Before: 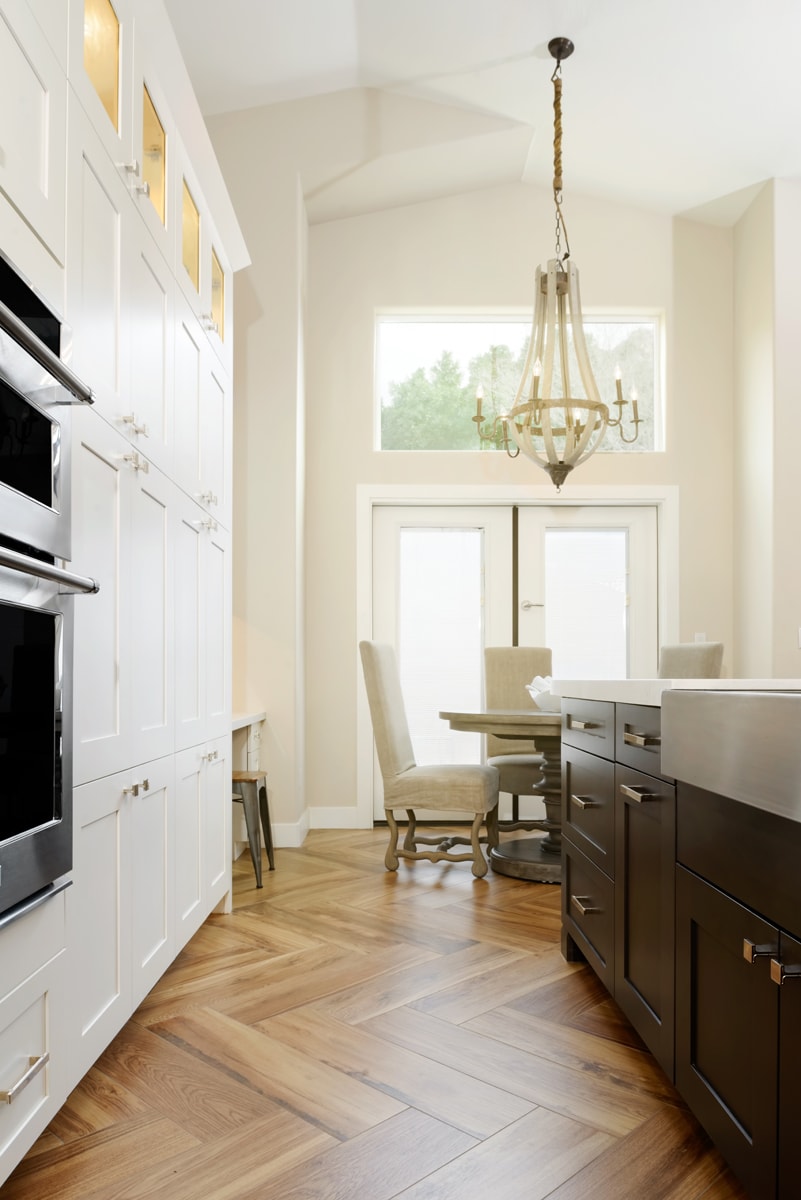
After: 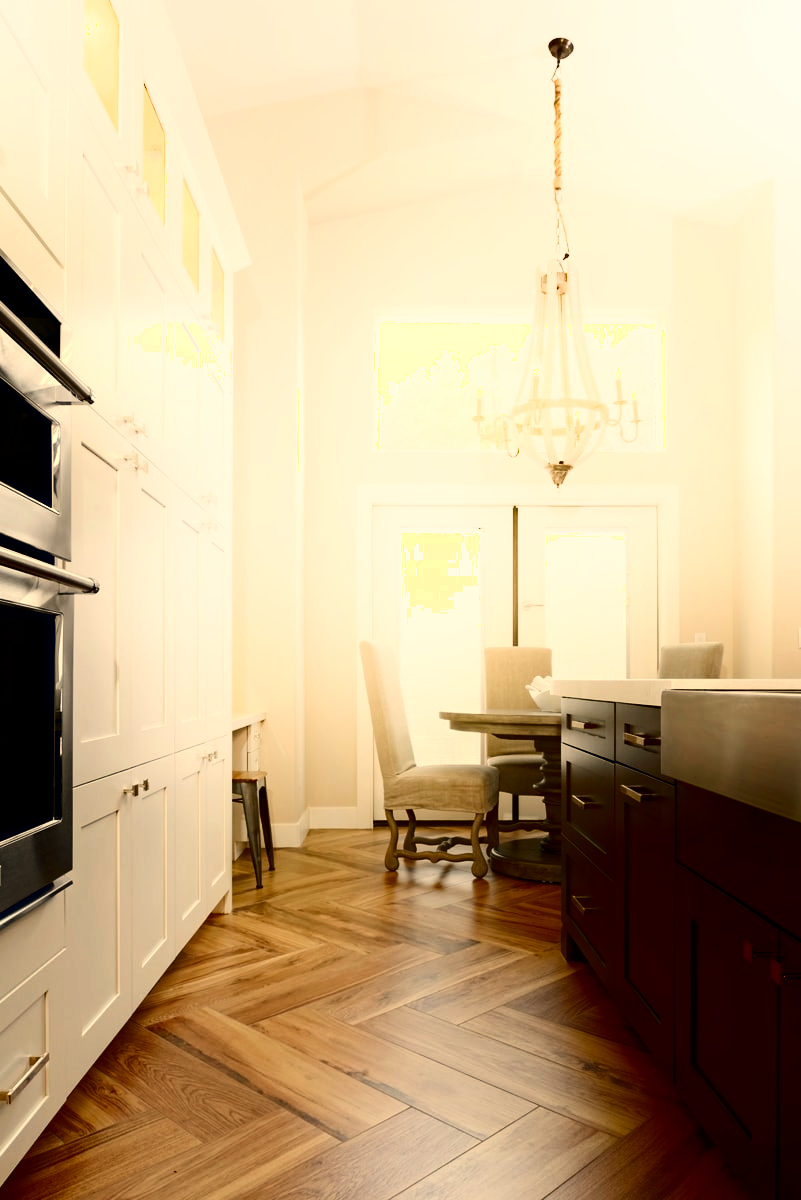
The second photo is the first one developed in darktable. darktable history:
haze removal: strength 0.29, distance 0.25, compatibility mode true, adaptive false
white balance: red 1.123, blue 0.83
contrast brightness saturation: contrast 0.19, brightness -0.24, saturation 0.11
shadows and highlights: shadows -90, highlights 90, soften with gaussian
